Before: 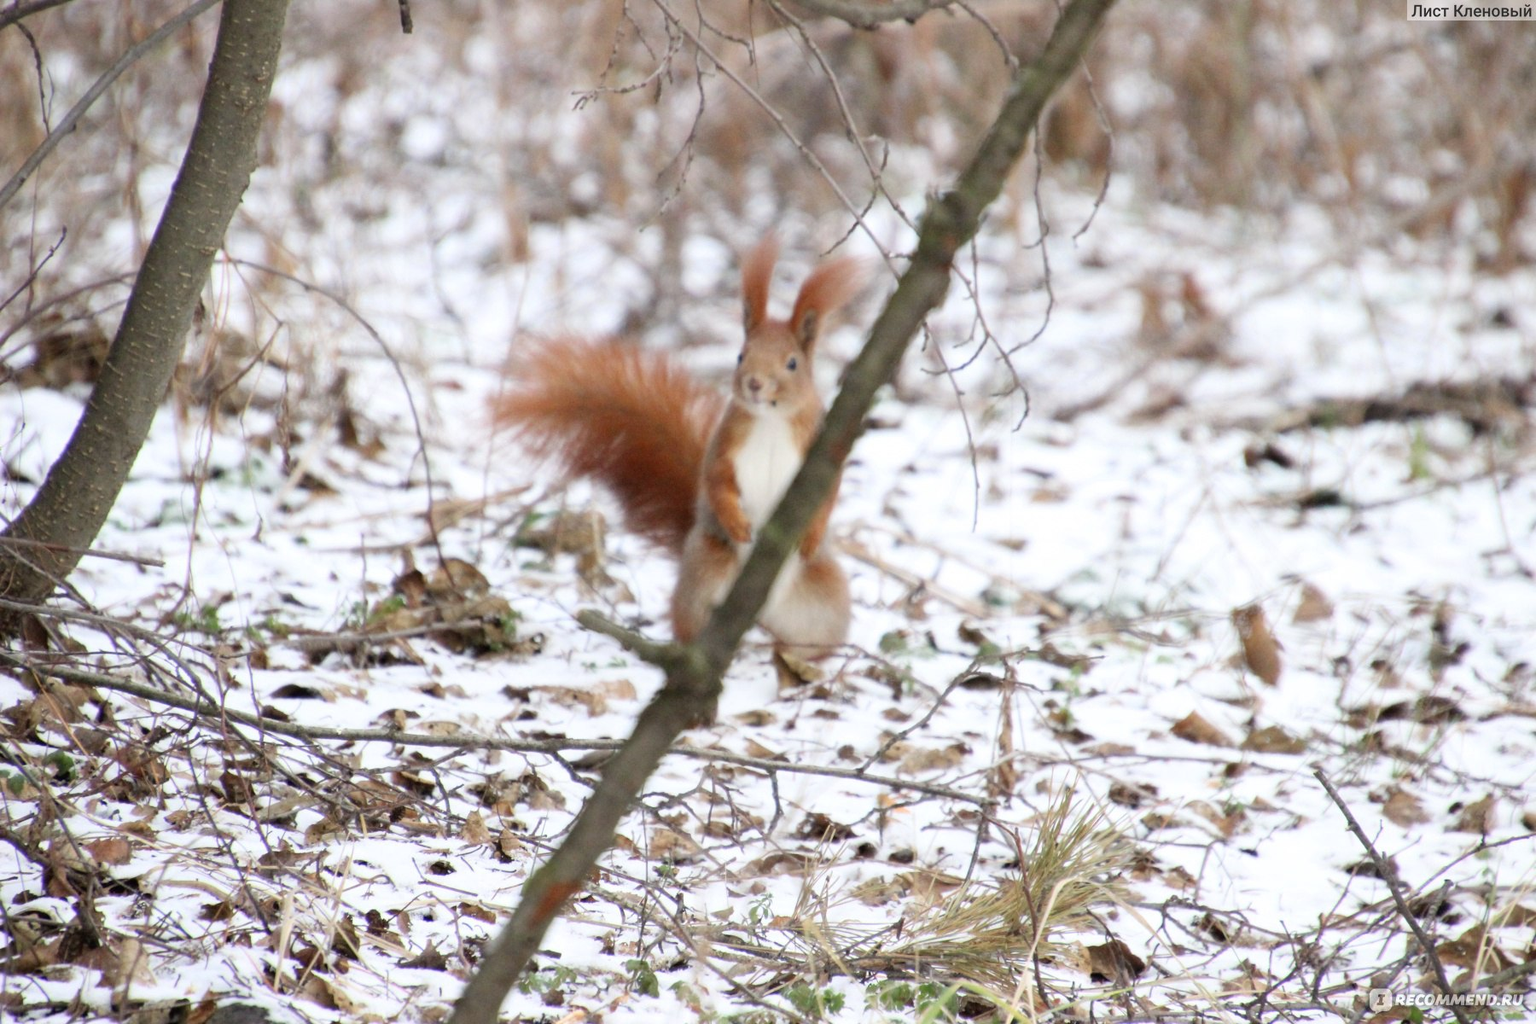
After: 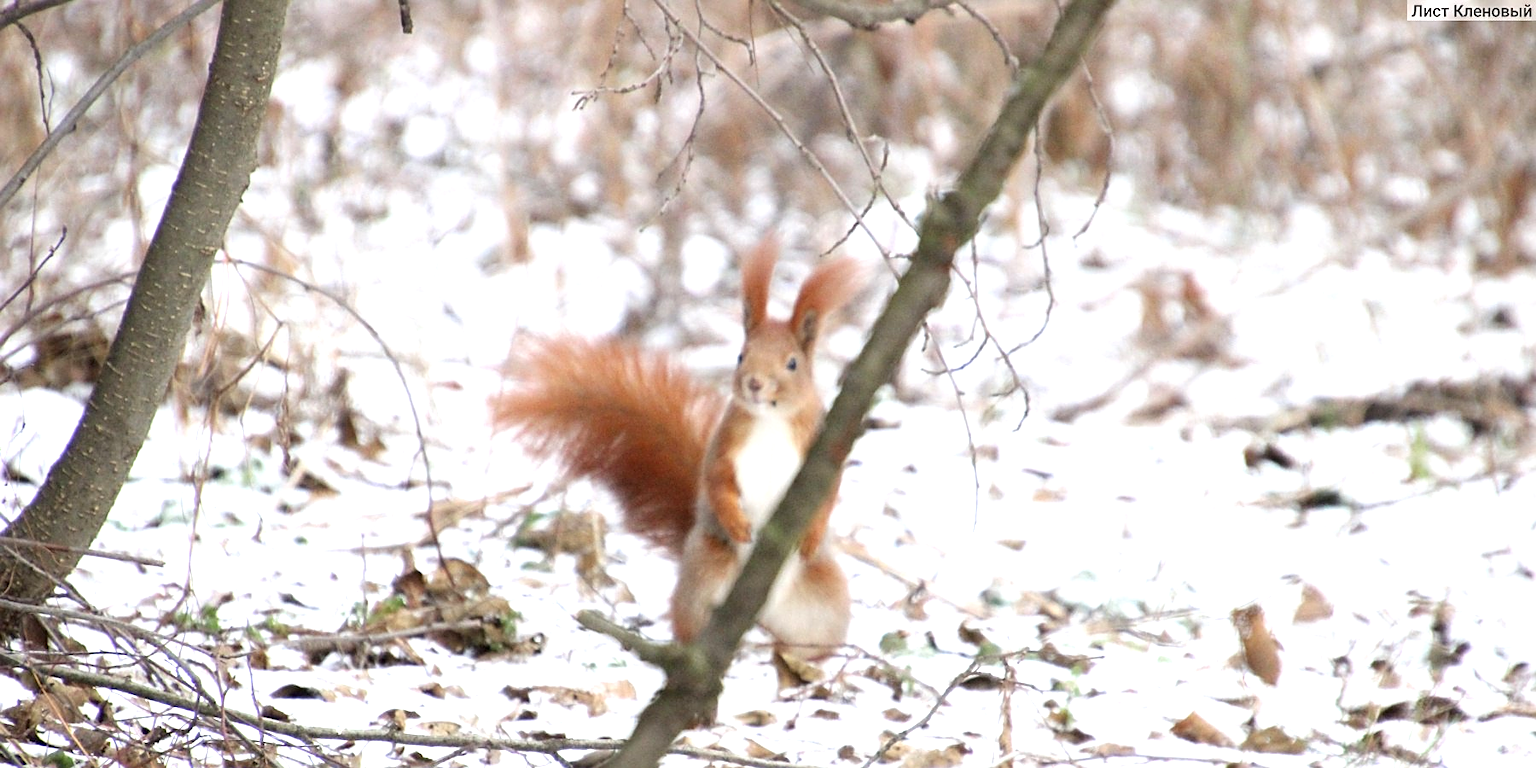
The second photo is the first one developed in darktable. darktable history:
sharpen: on, module defaults
crop: bottom 24.968%
exposure: exposure 0.6 EV, compensate highlight preservation false
